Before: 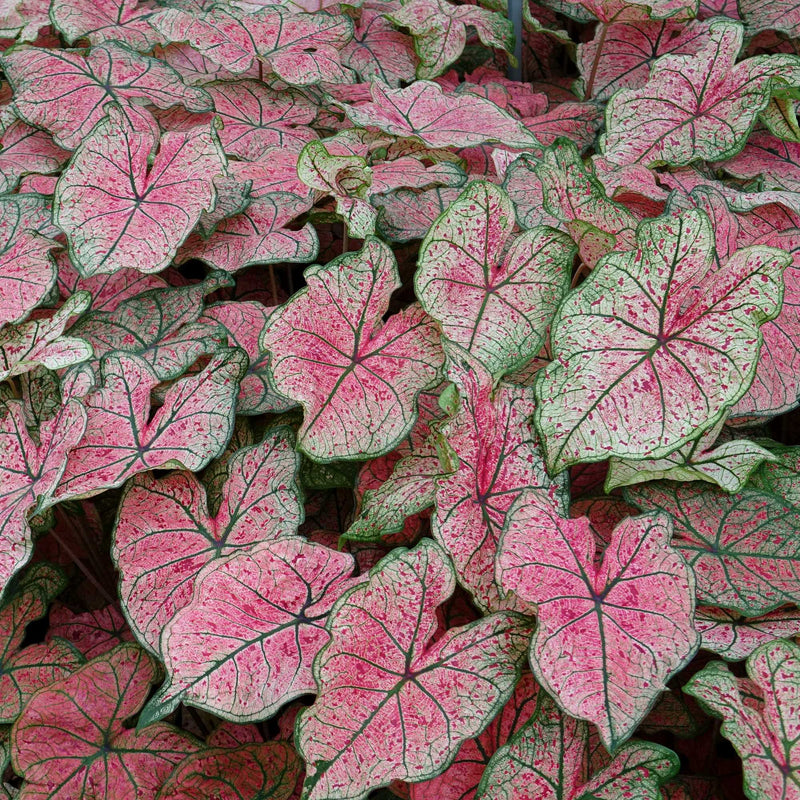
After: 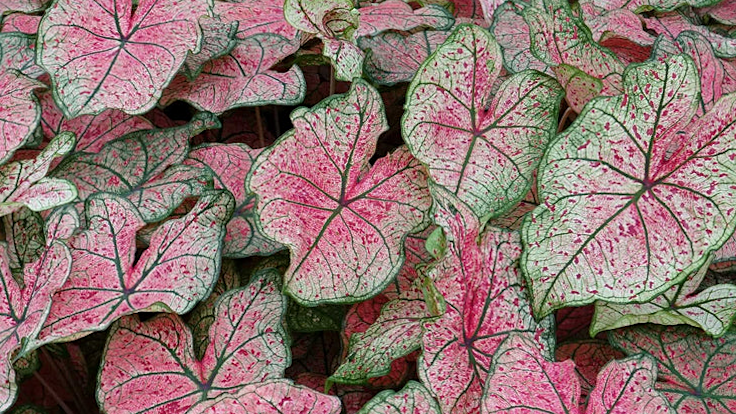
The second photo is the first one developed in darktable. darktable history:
sharpen: amount 0.2
rotate and perspective: rotation 0.174°, lens shift (vertical) 0.013, lens shift (horizontal) 0.019, shear 0.001, automatic cropping original format, crop left 0.007, crop right 0.991, crop top 0.016, crop bottom 0.997
crop: left 1.744%, top 19.225%, right 5.069%, bottom 28.357%
base curve: preserve colors none
